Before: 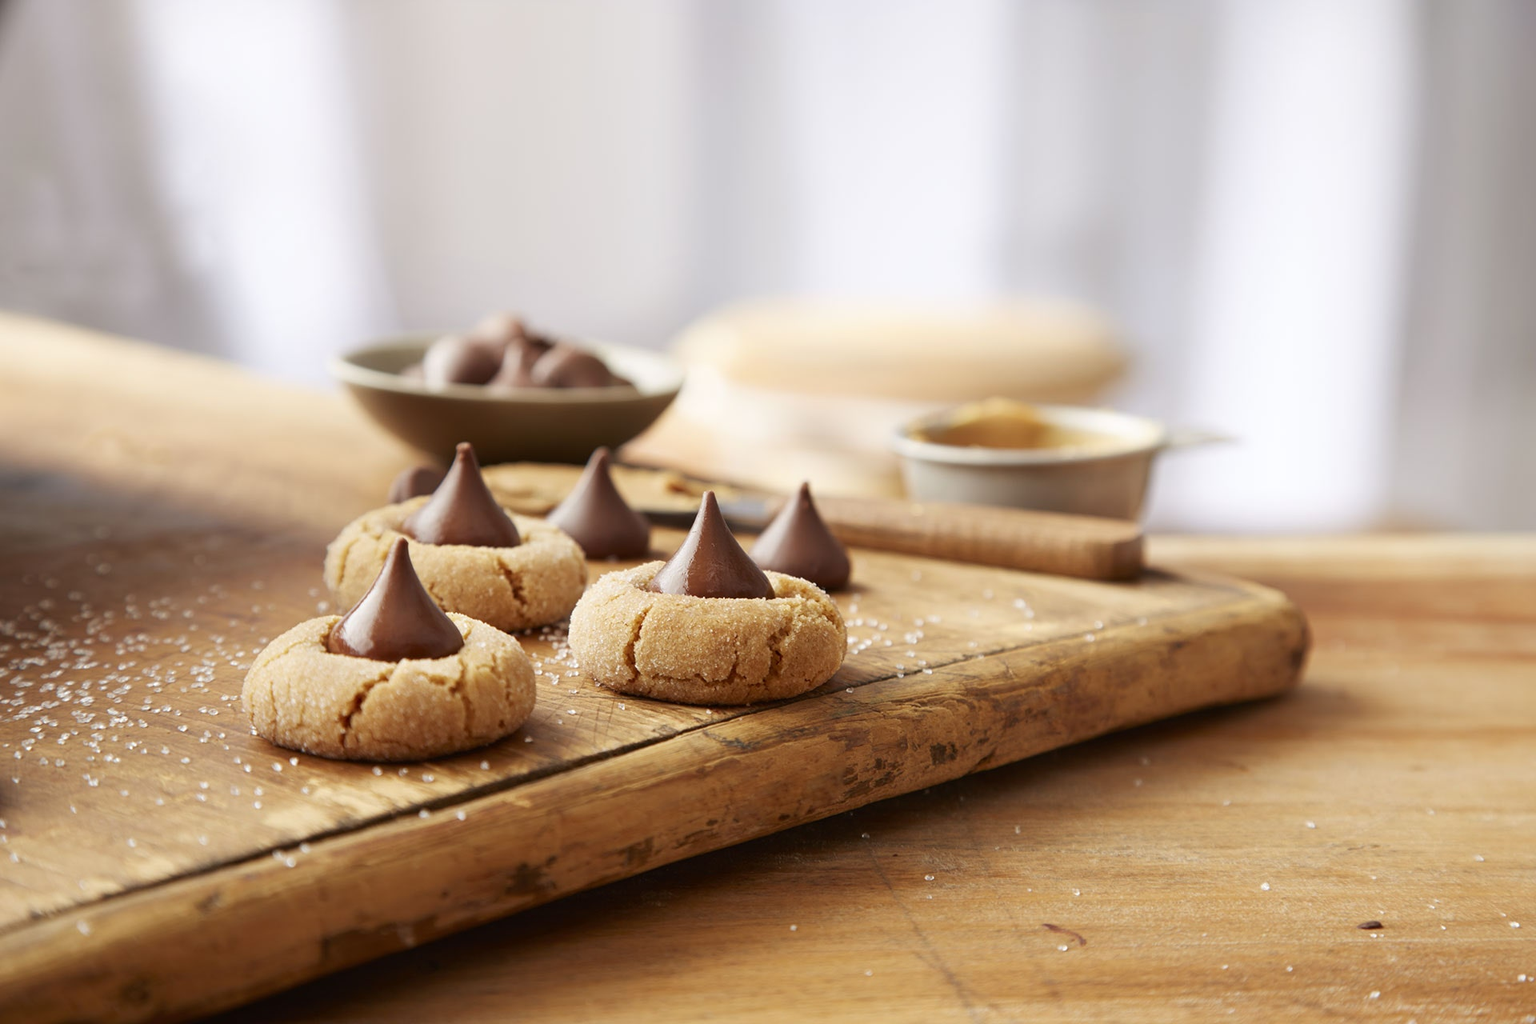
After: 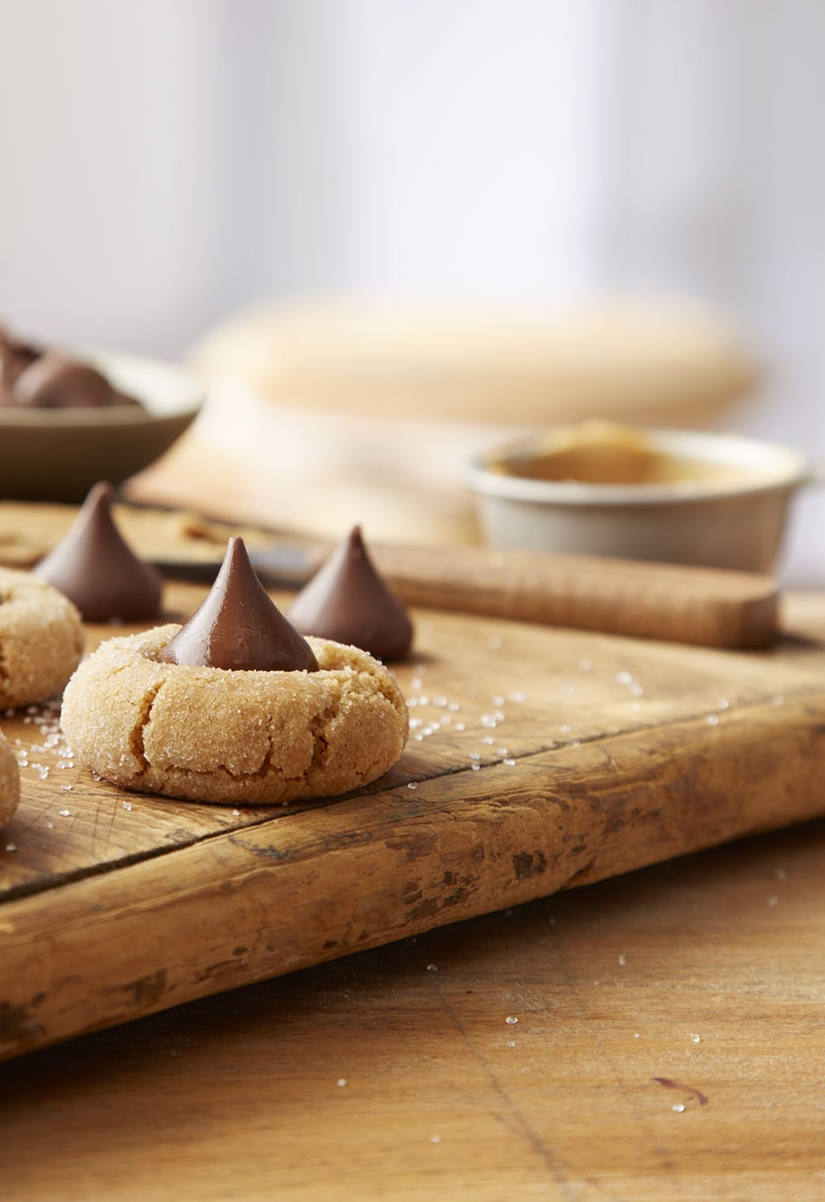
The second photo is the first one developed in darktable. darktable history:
crop: left 33.896%, top 6.063%, right 23.048%
